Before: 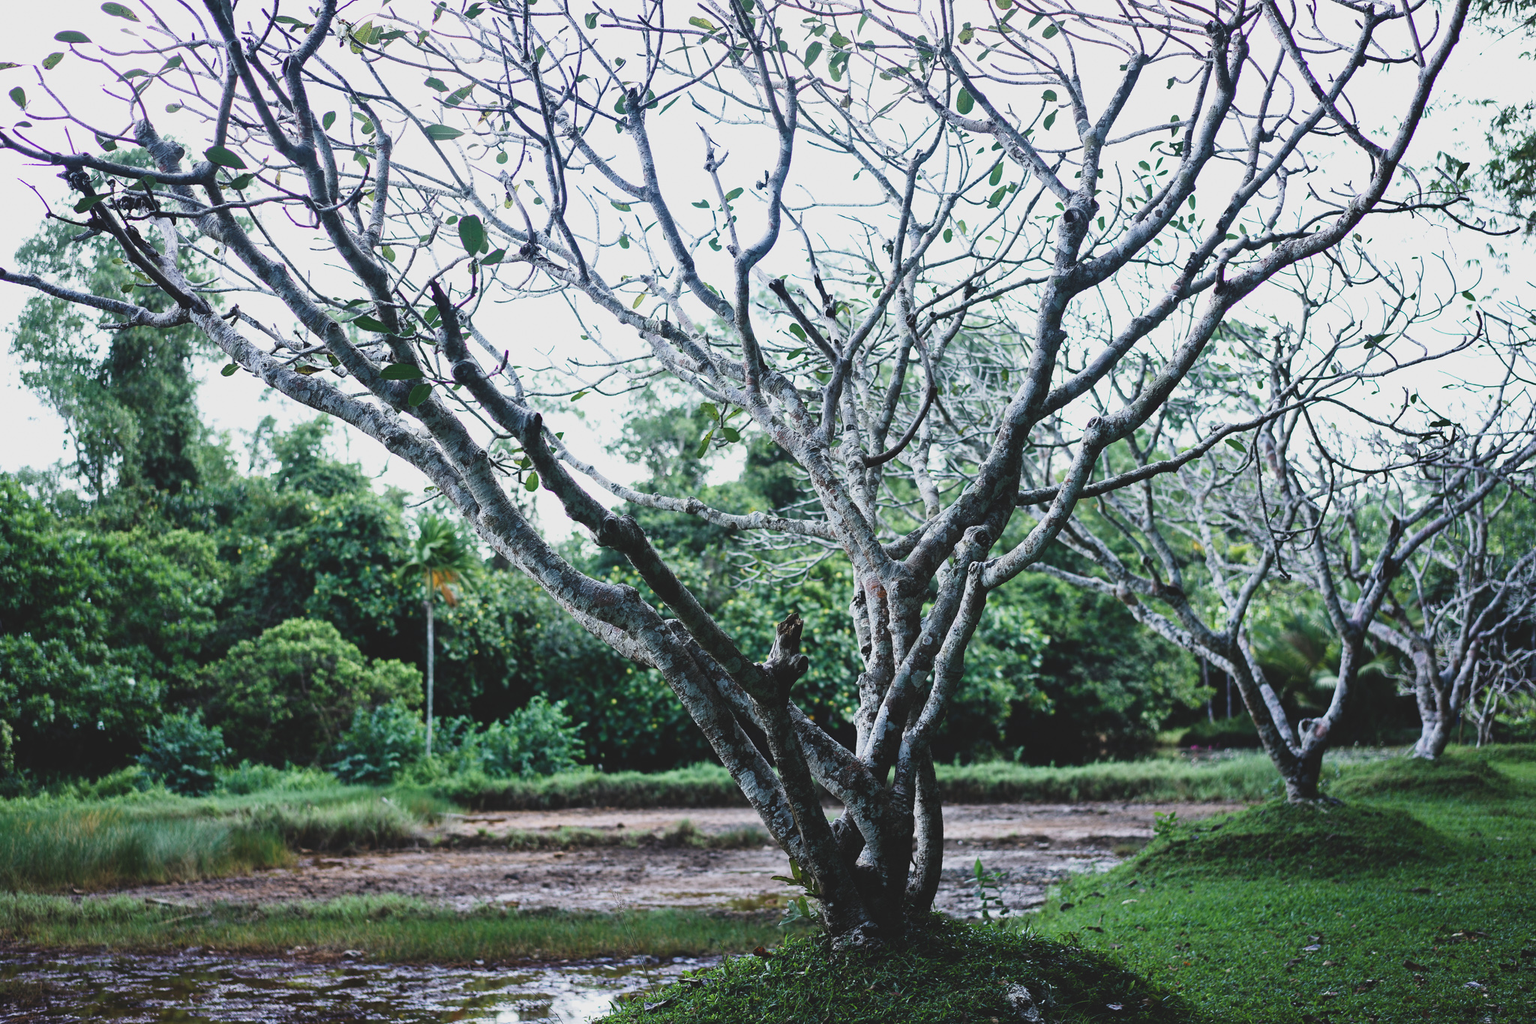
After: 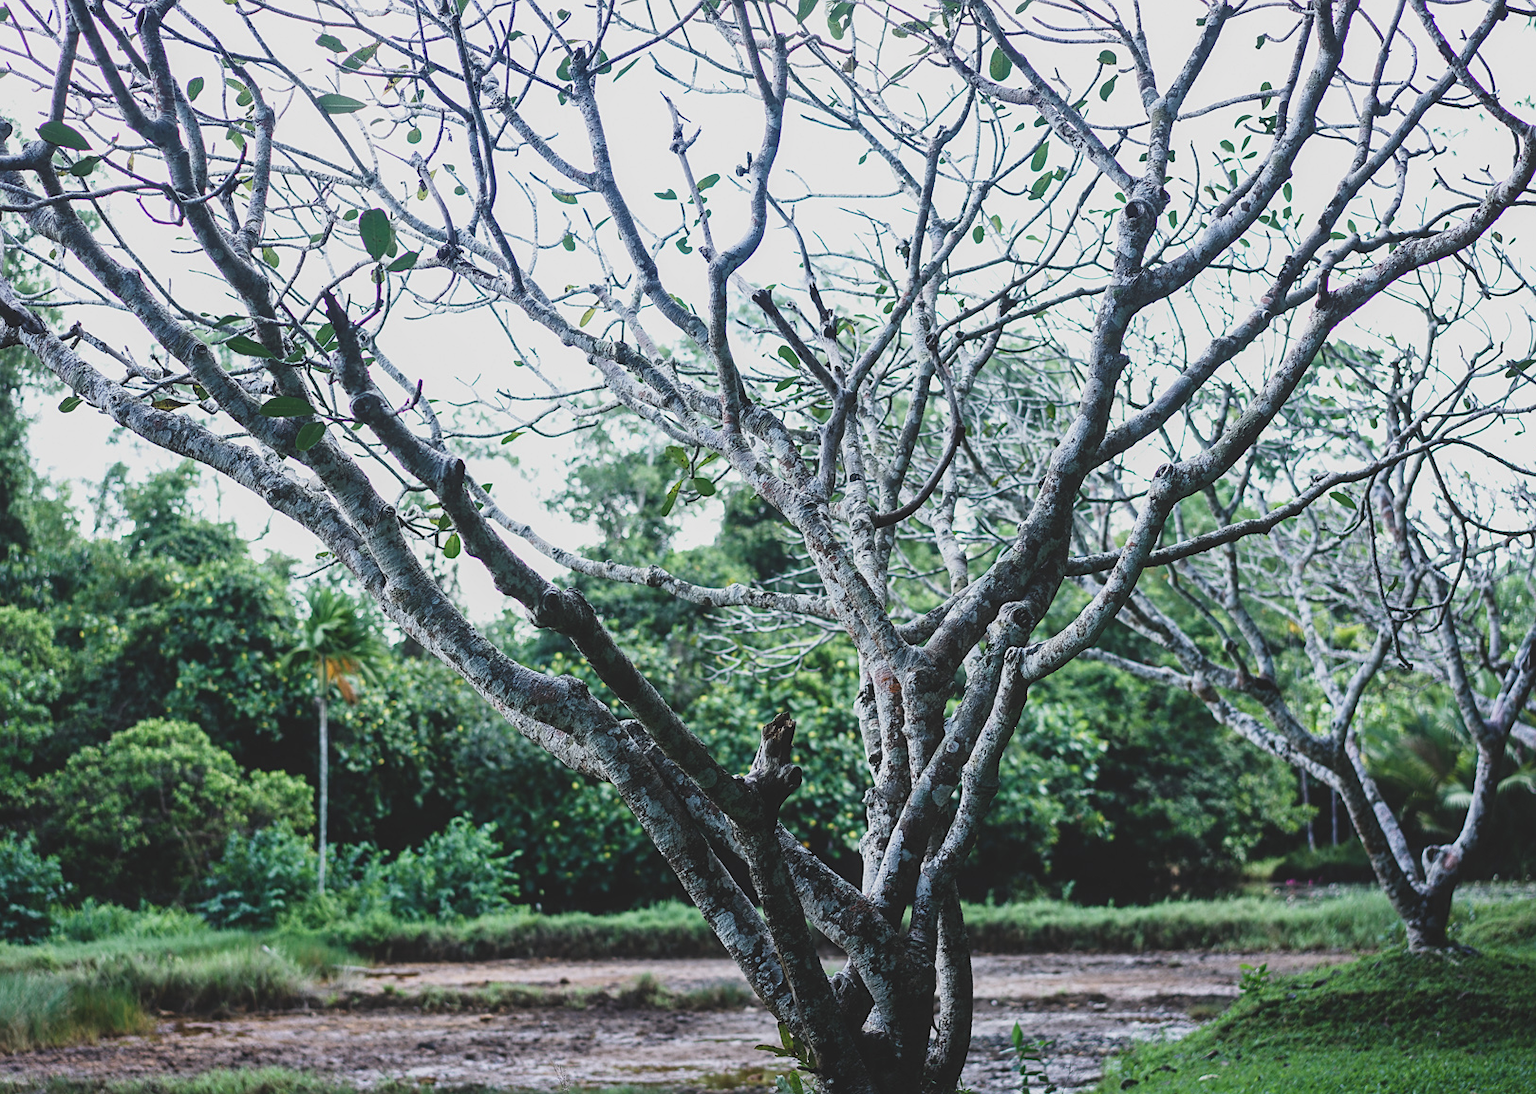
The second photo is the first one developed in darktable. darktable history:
local contrast: detail 110%
crop: left 11.401%, top 4.938%, right 9.586%, bottom 10.542%
sharpen: amount 0.217
